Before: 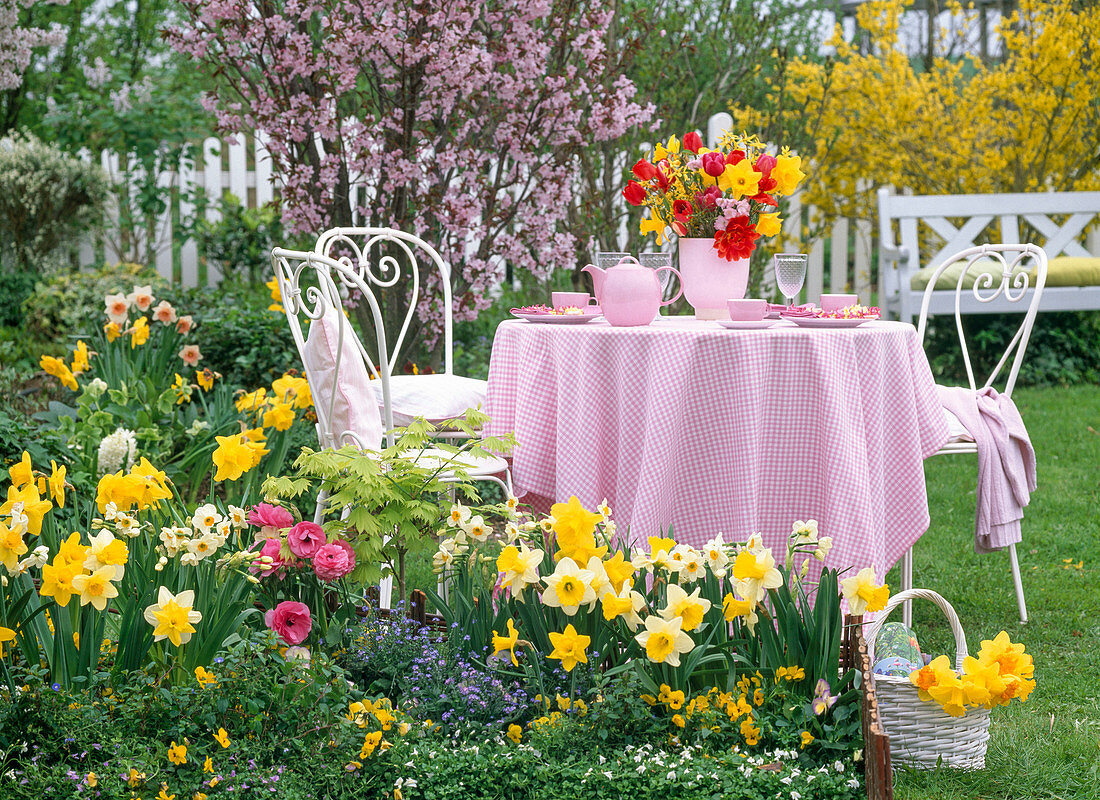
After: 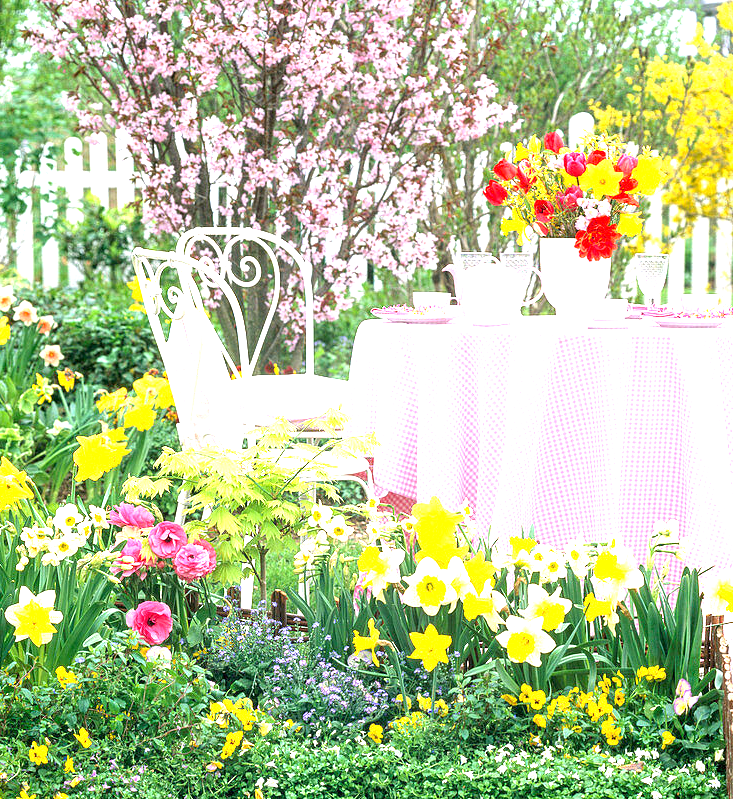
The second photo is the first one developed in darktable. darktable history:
exposure: black level correction 0.001, exposure 1.719 EV, compensate exposure bias true, compensate highlight preservation false
crop and rotate: left 12.673%, right 20.66%
